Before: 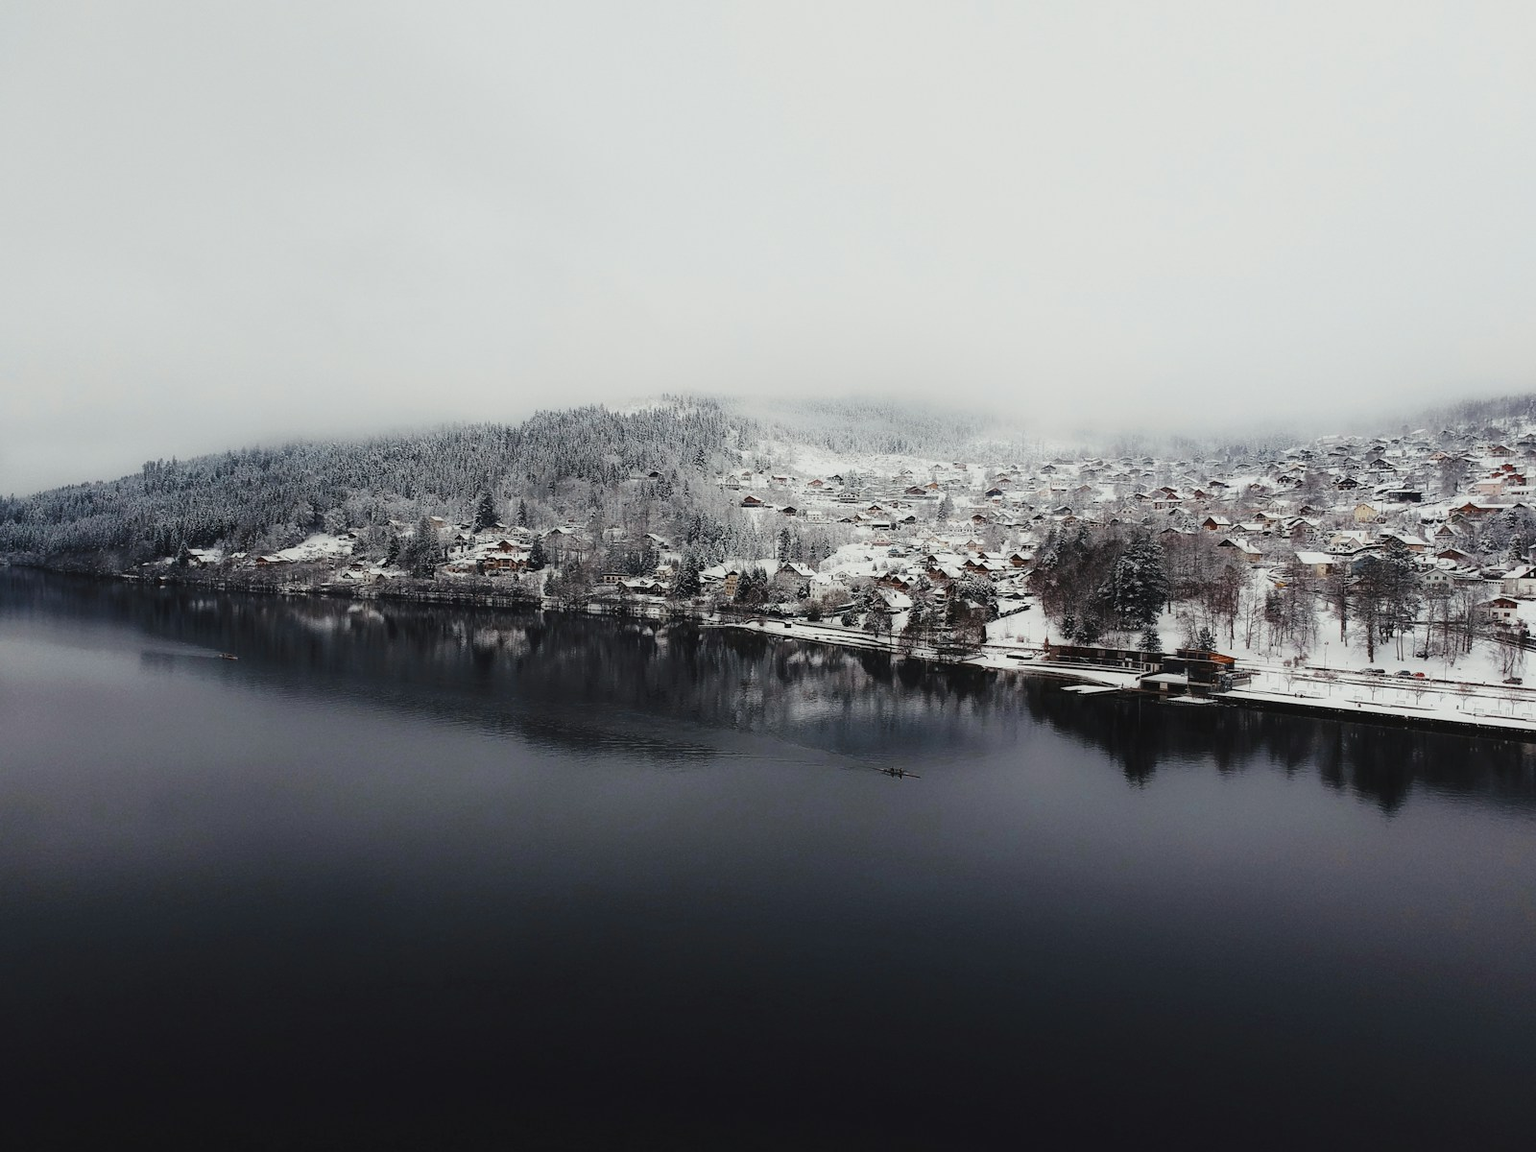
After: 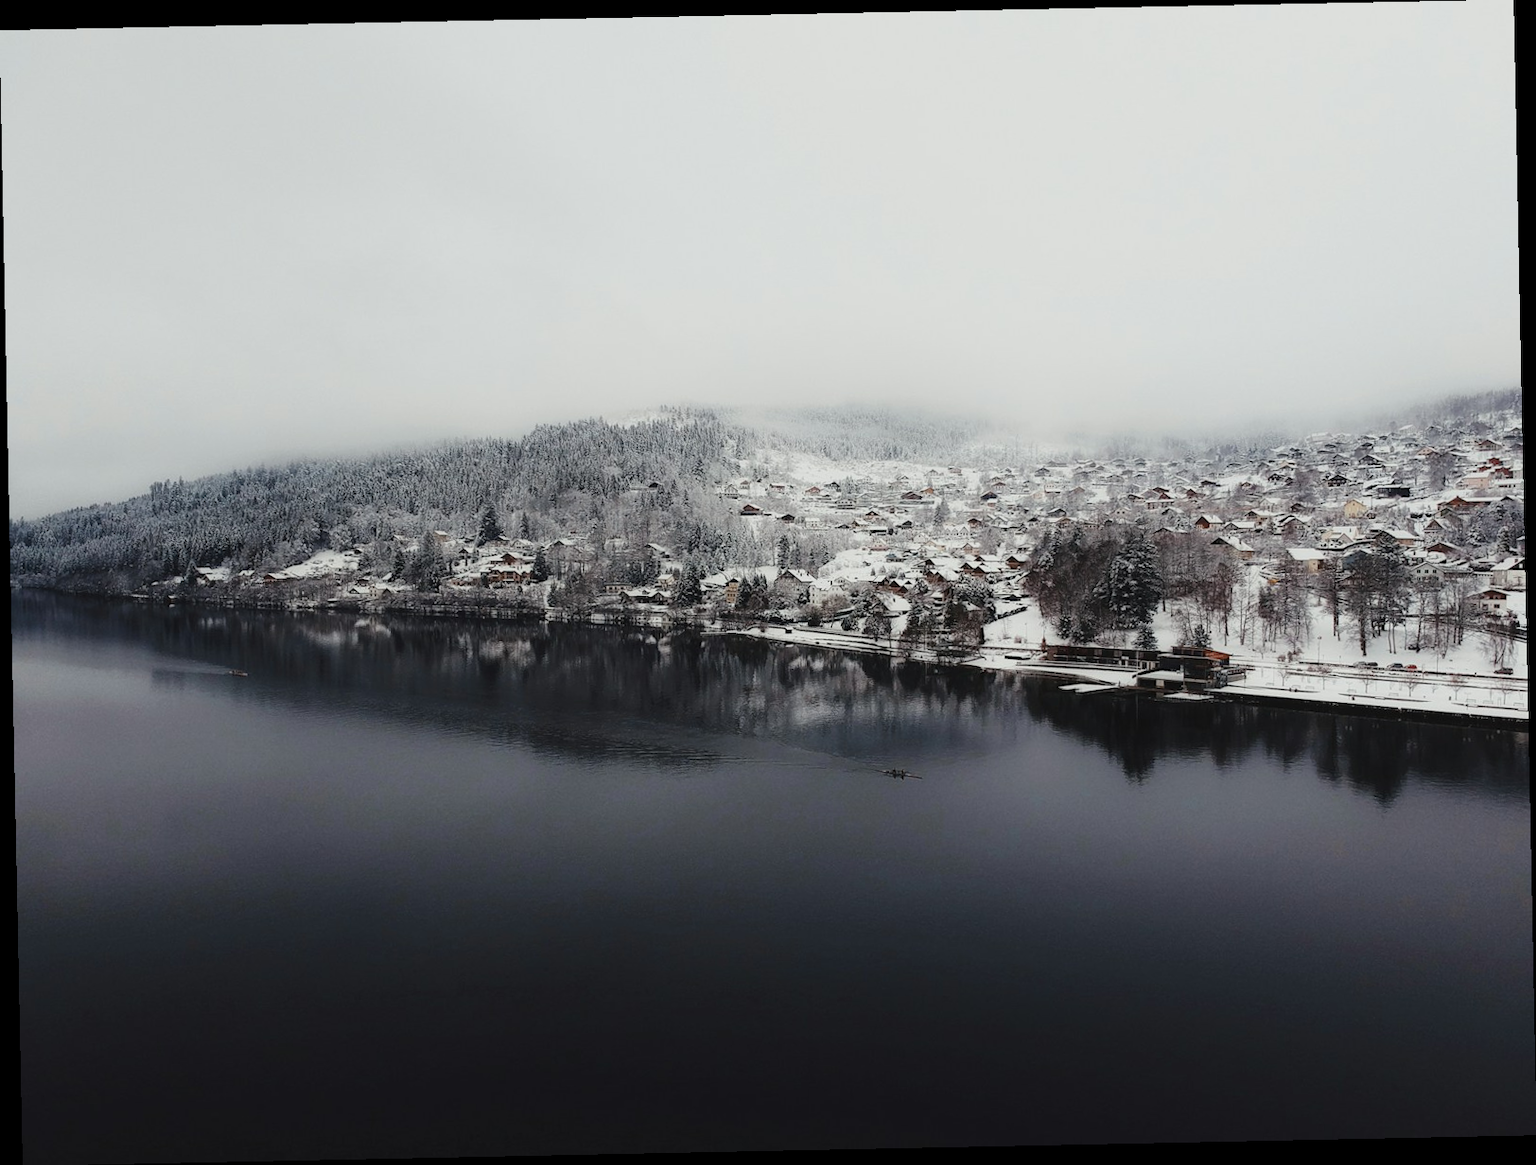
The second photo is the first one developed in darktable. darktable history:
color zones: curves: ch1 [(0, 0.469) (0.072, 0.457) (0.243, 0.494) (0.429, 0.5) (0.571, 0.5) (0.714, 0.5) (0.857, 0.5) (1, 0.469)]; ch2 [(0, 0.499) (0.143, 0.467) (0.242, 0.436) (0.429, 0.493) (0.571, 0.5) (0.714, 0.5) (0.857, 0.5) (1, 0.499)]
rotate and perspective: rotation -1.17°, automatic cropping off
